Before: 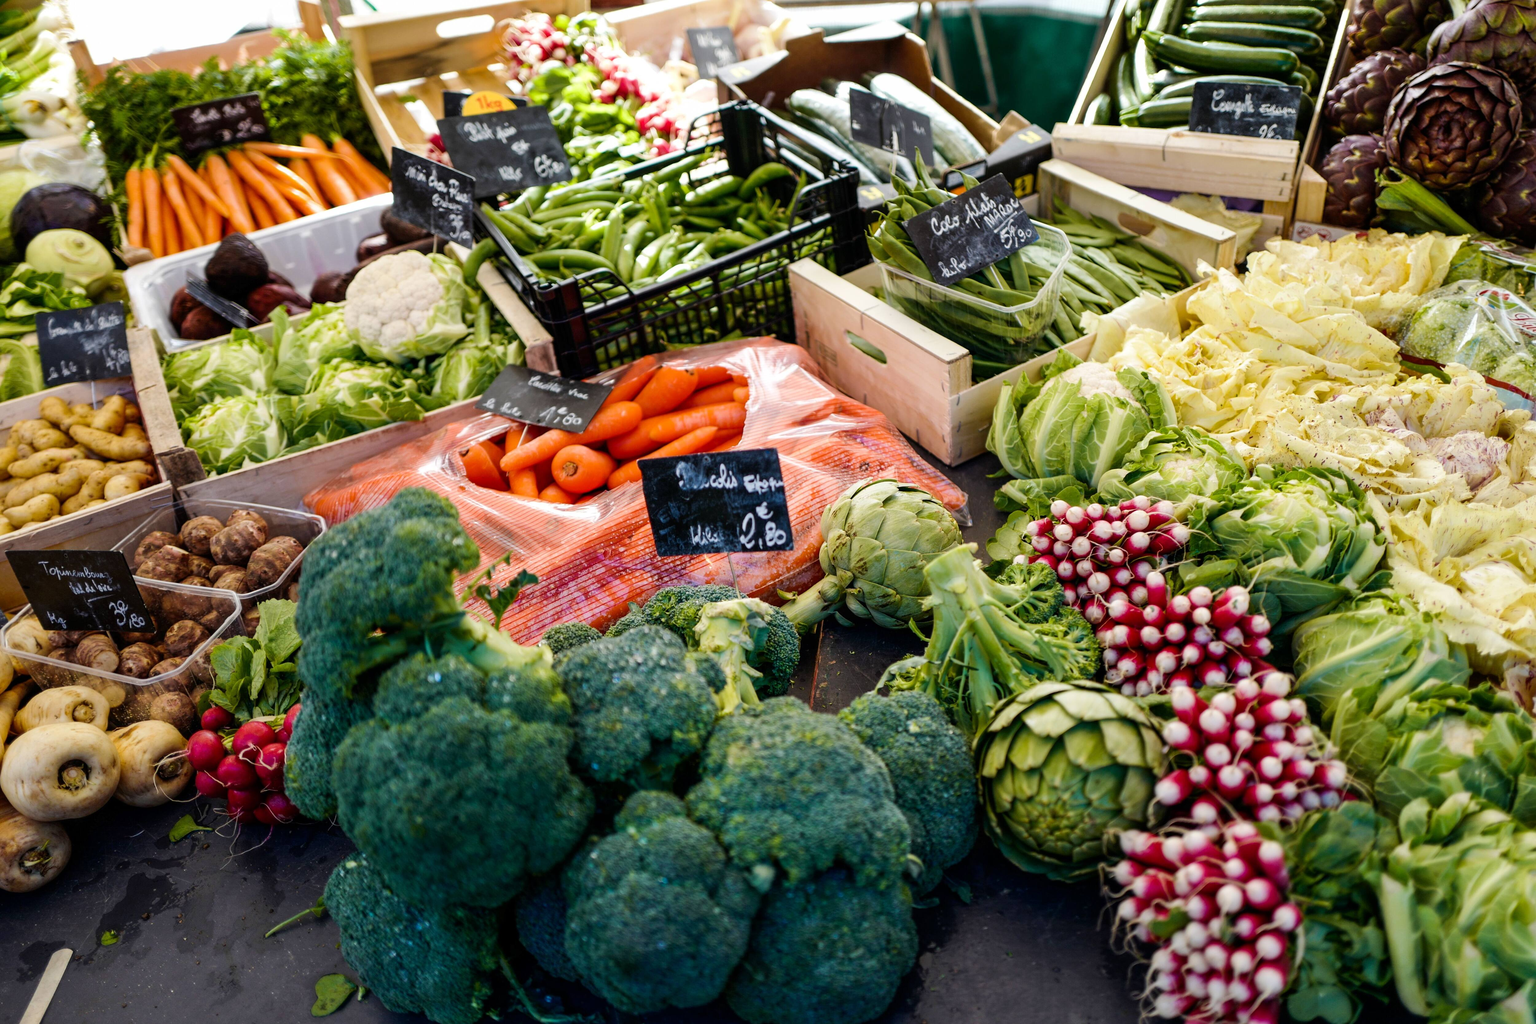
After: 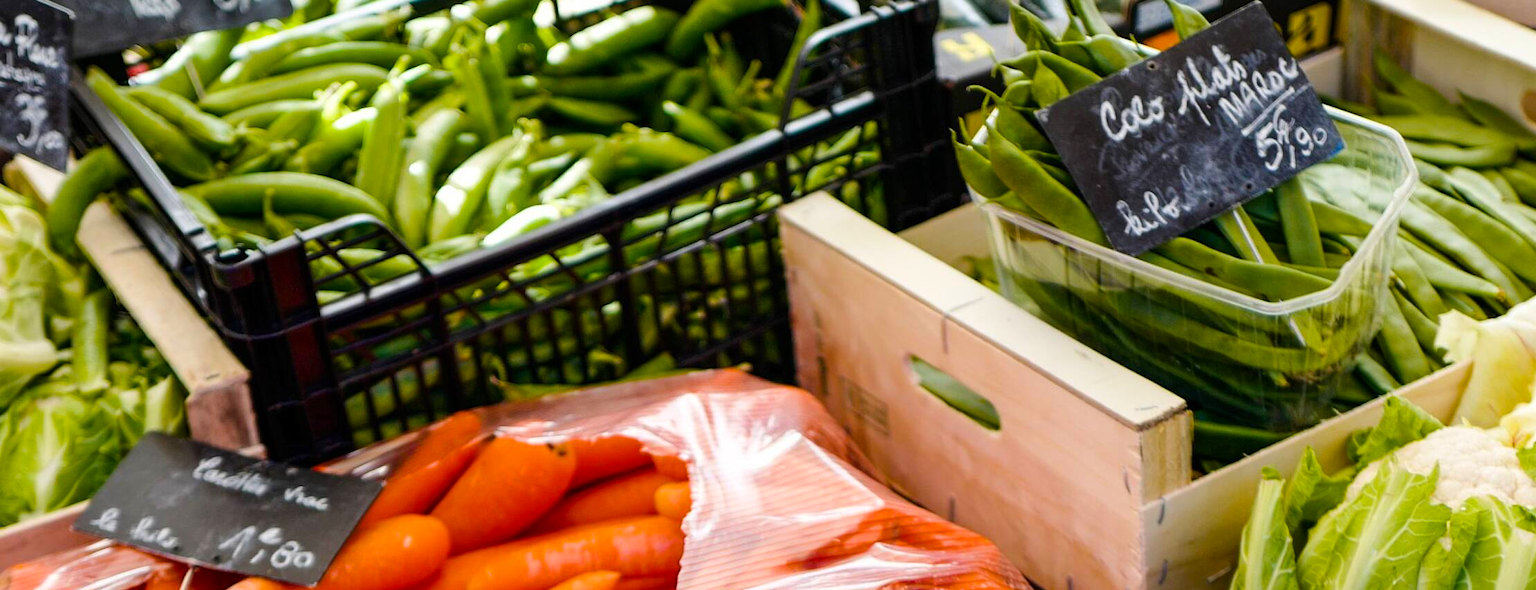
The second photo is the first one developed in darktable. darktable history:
color balance rgb: perceptual saturation grading › global saturation 29.484%
crop: left 28.801%, top 16.878%, right 26.772%, bottom 57.49%
